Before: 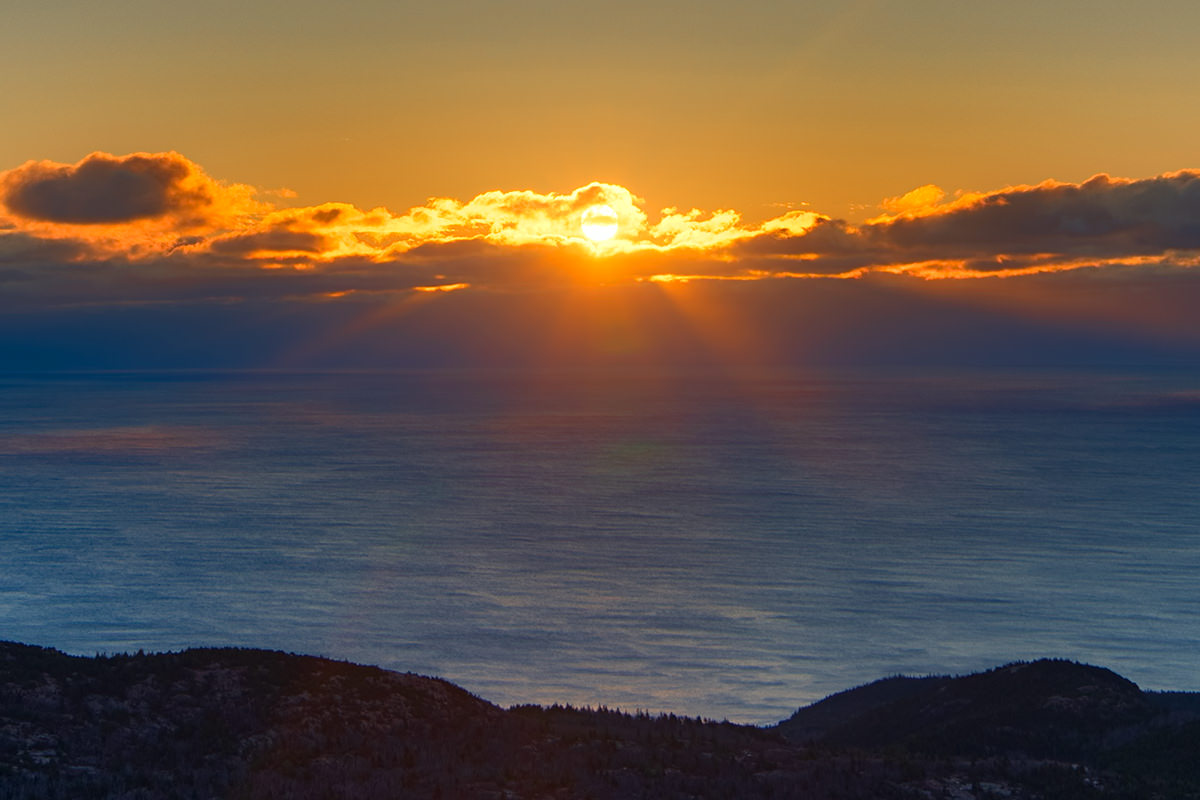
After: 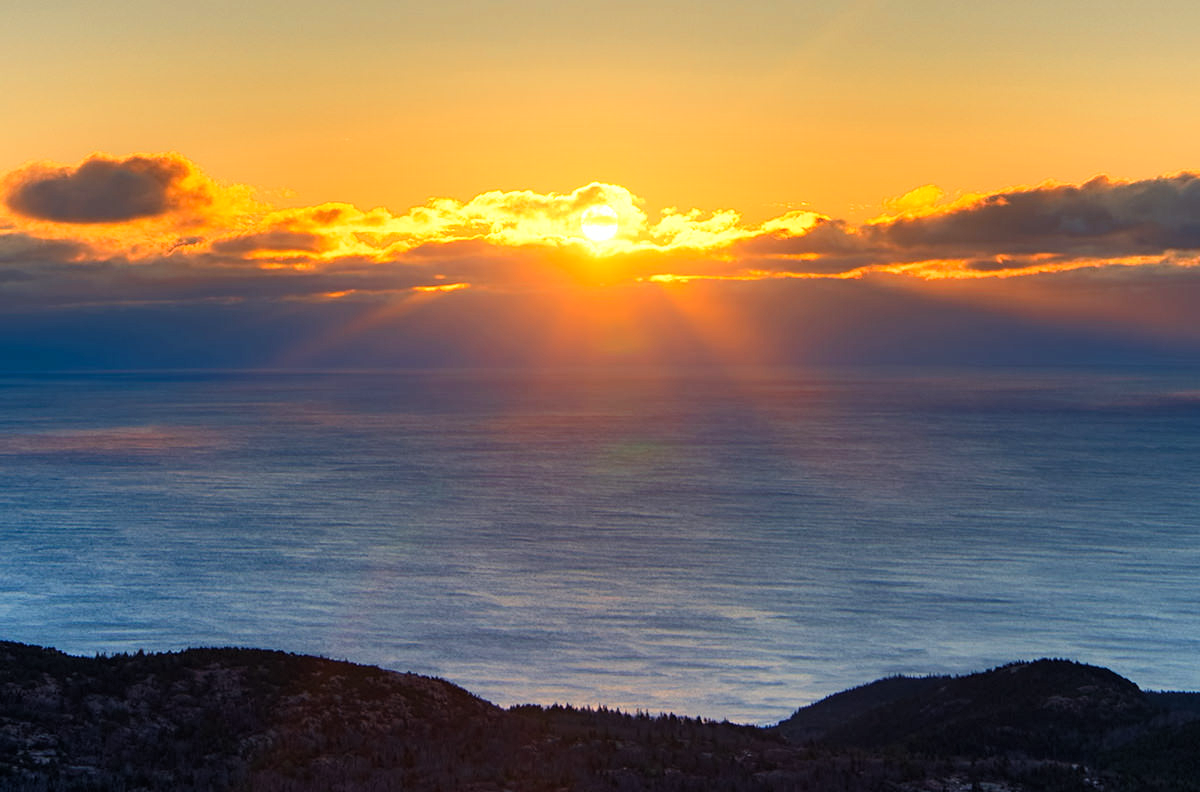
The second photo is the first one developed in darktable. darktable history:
base curve: curves: ch0 [(0, 0) (0.005, 0.002) (0.15, 0.3) (0.4, 0.7) (0.75, 0.95) (1, 1)]
